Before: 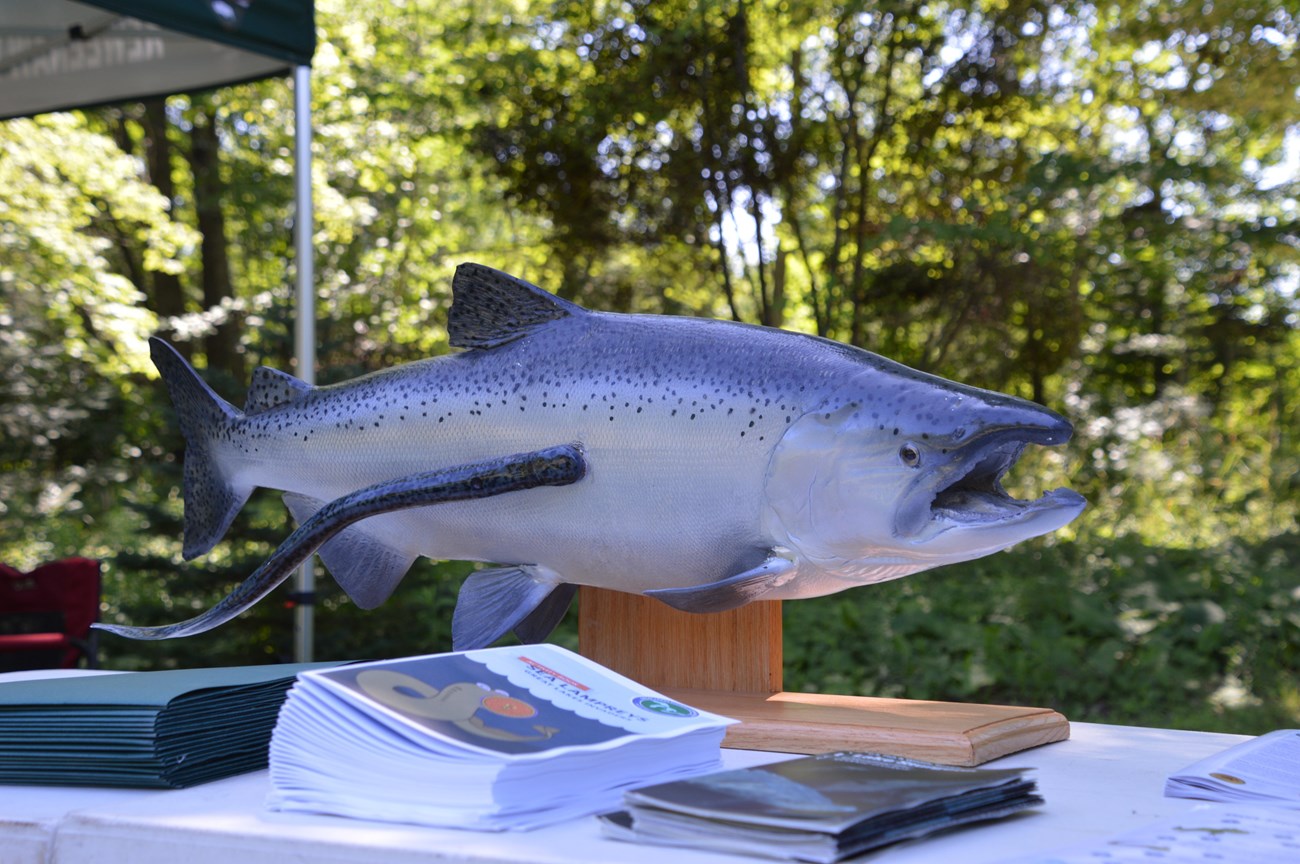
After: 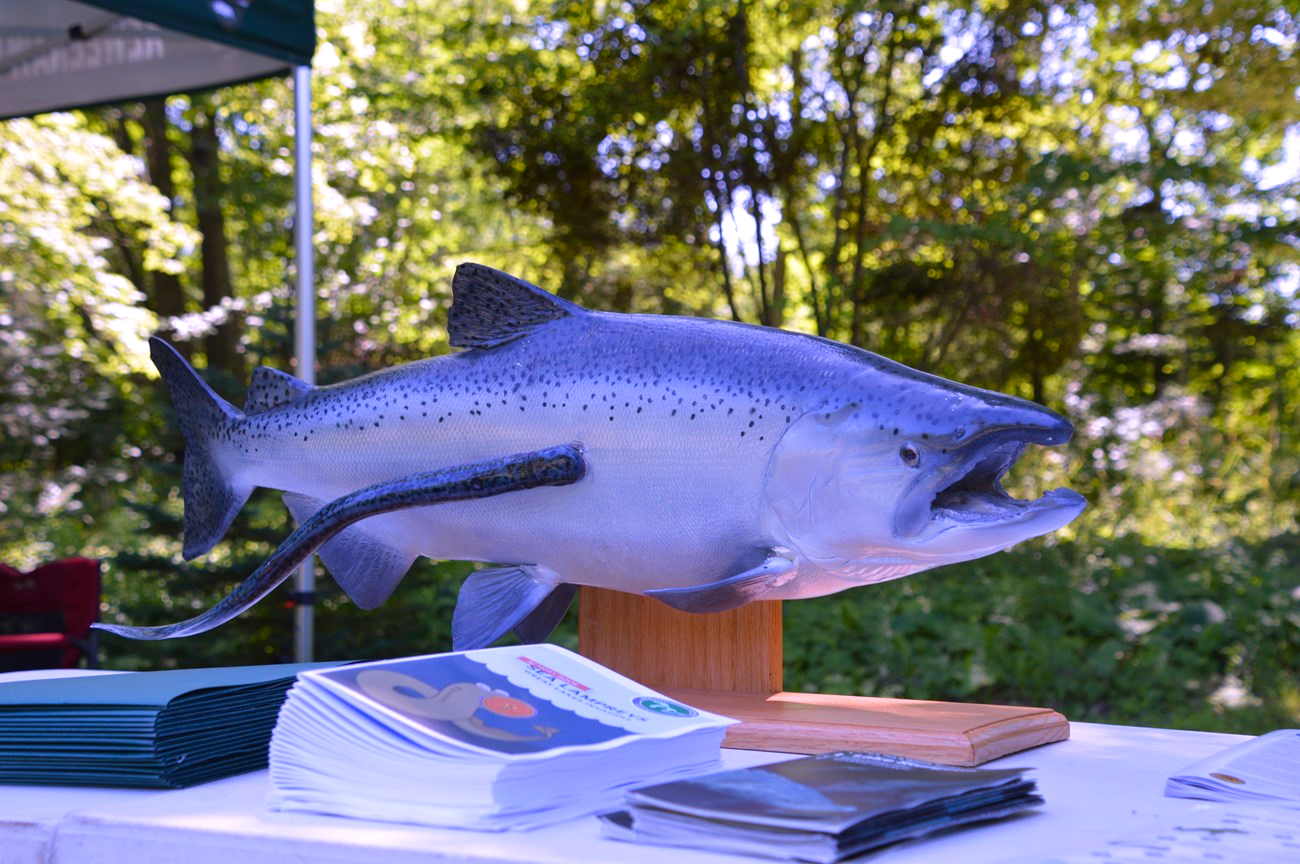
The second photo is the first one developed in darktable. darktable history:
velvia: on, module defaults
white balance: red 1.042, blue 1.17
color balance rgb: linear chroma grading › shadows 19.44%, linear chroma grading › highlights 3.42%, linear chroma grading › mid-tones 10.16%
